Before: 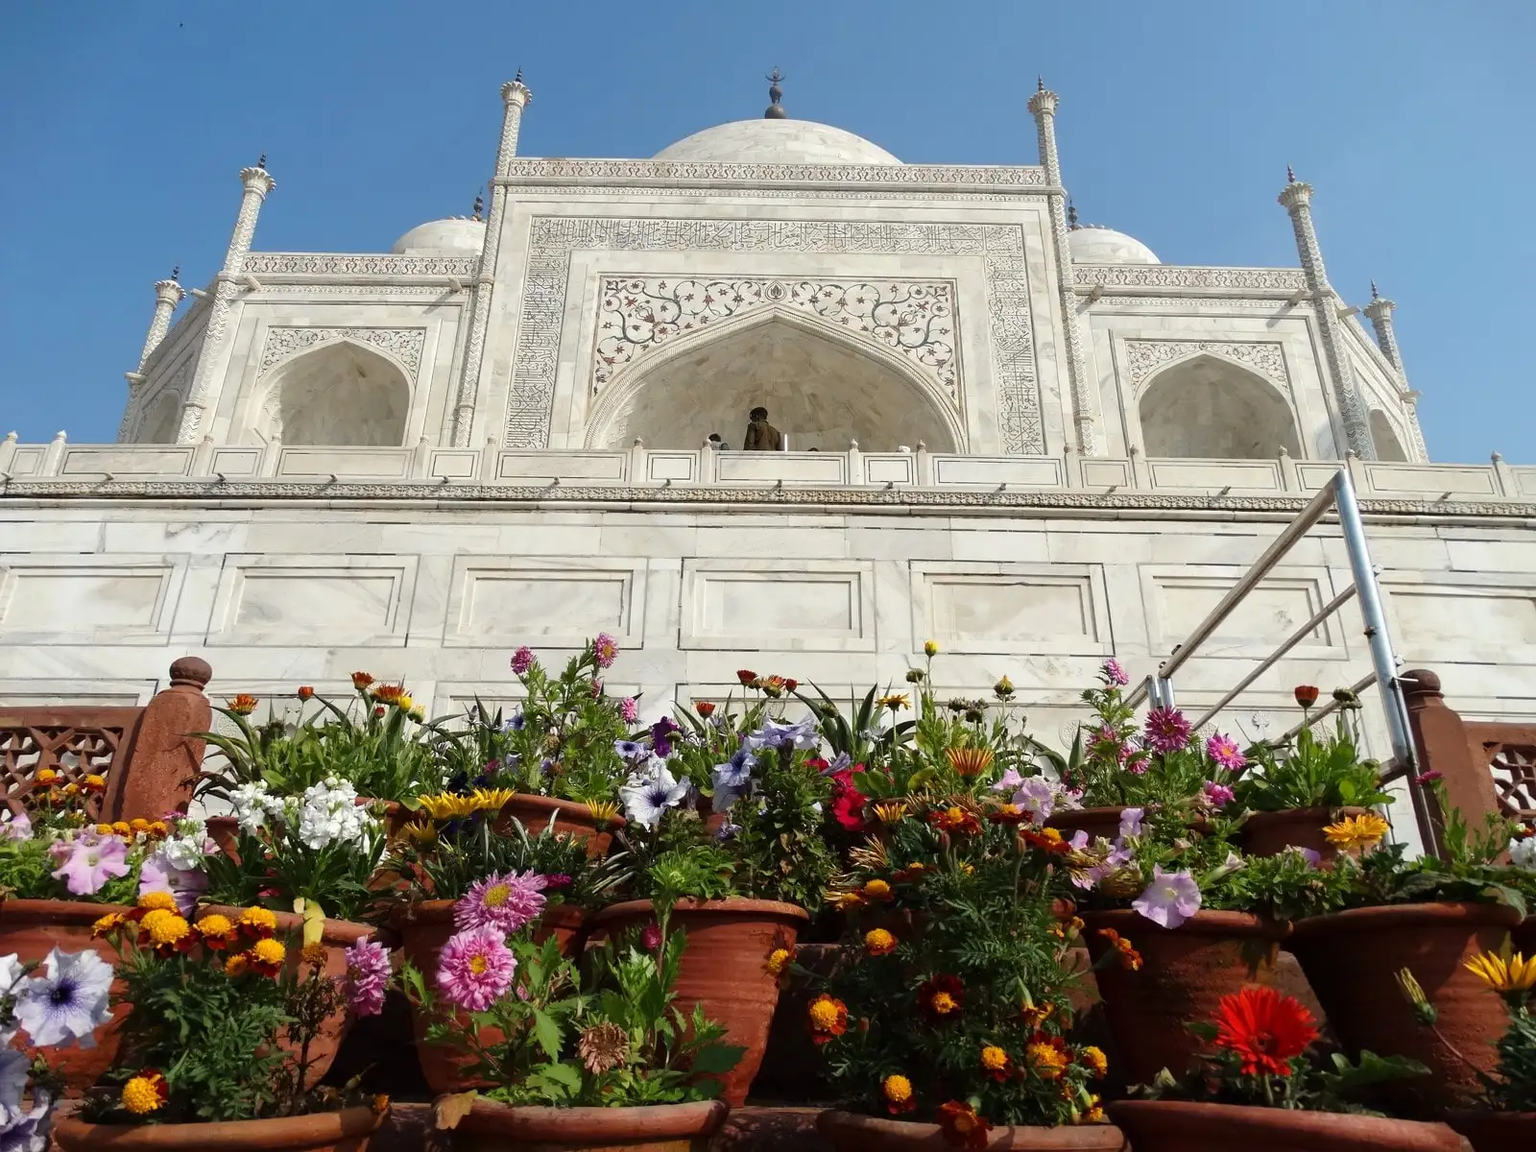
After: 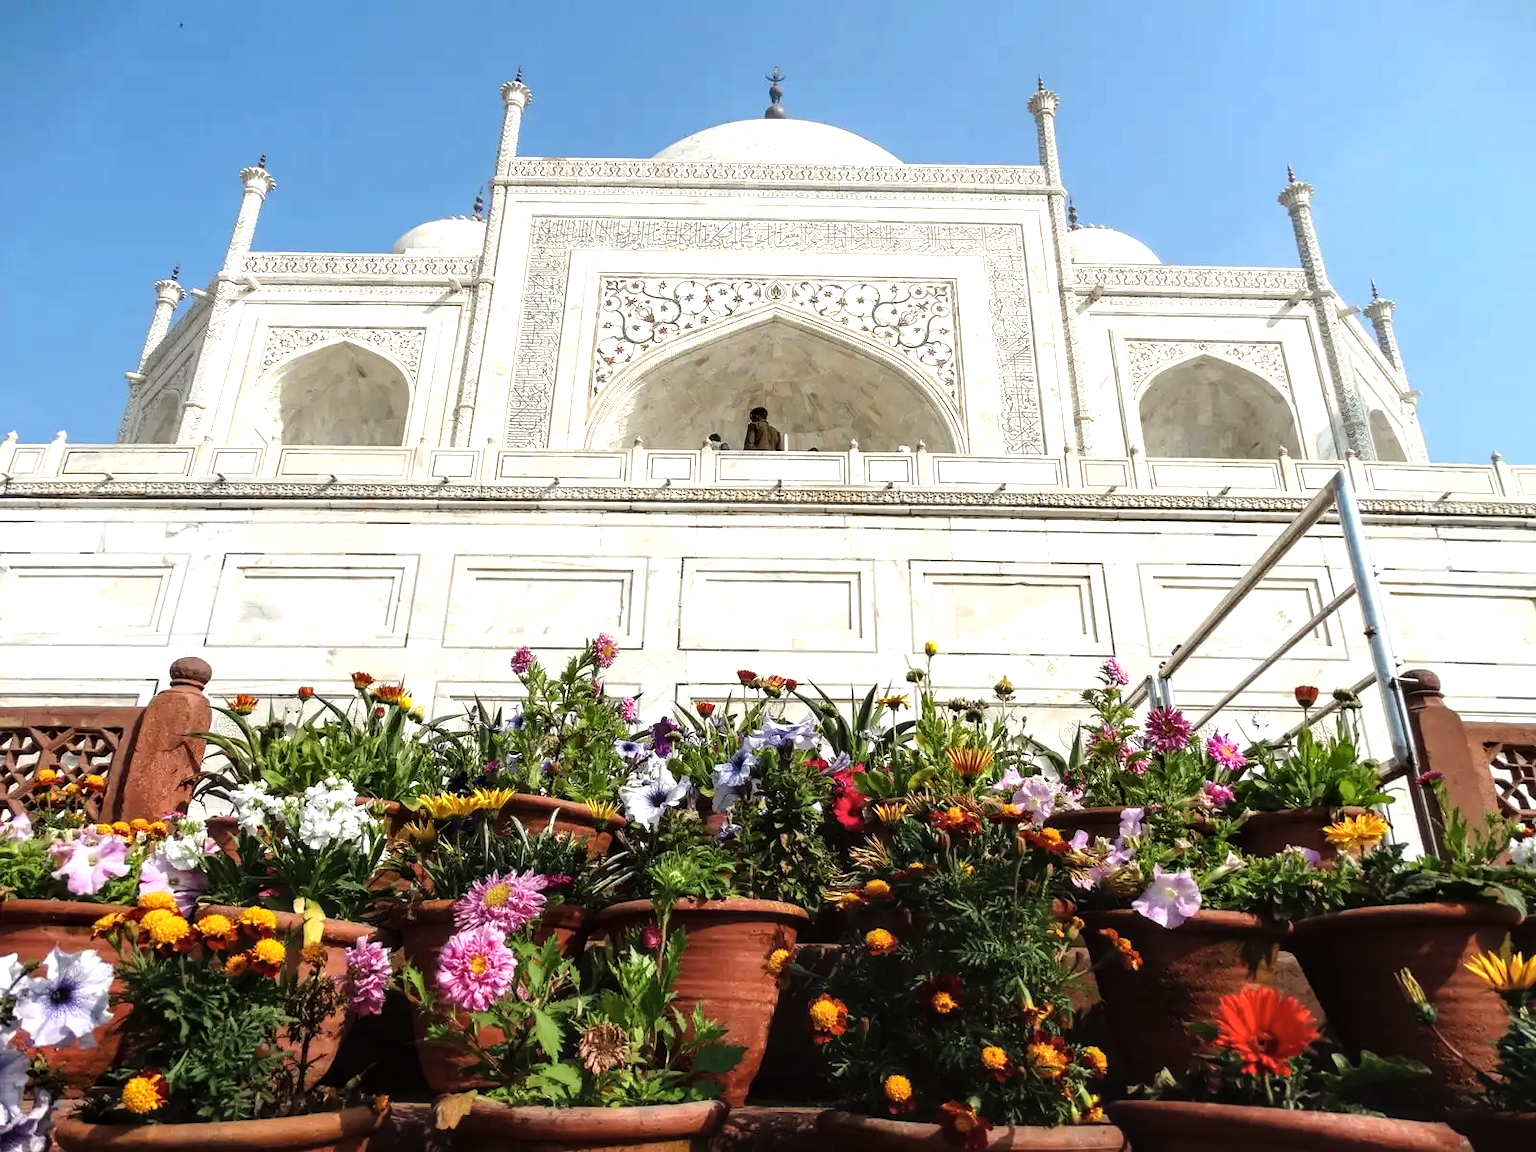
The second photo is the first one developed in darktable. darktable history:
local contrast: detail 130%
tone equalizer: -8 EV -0.728 EV, -7 EV -0.71 EV, -6 EV -0.609 EV, -5 EV -0.414 EV, -3 EV 0.4 EV, -2 EV 0.6 EV, -1 EV 0.674 EV, +0 EV 0.763 EV
